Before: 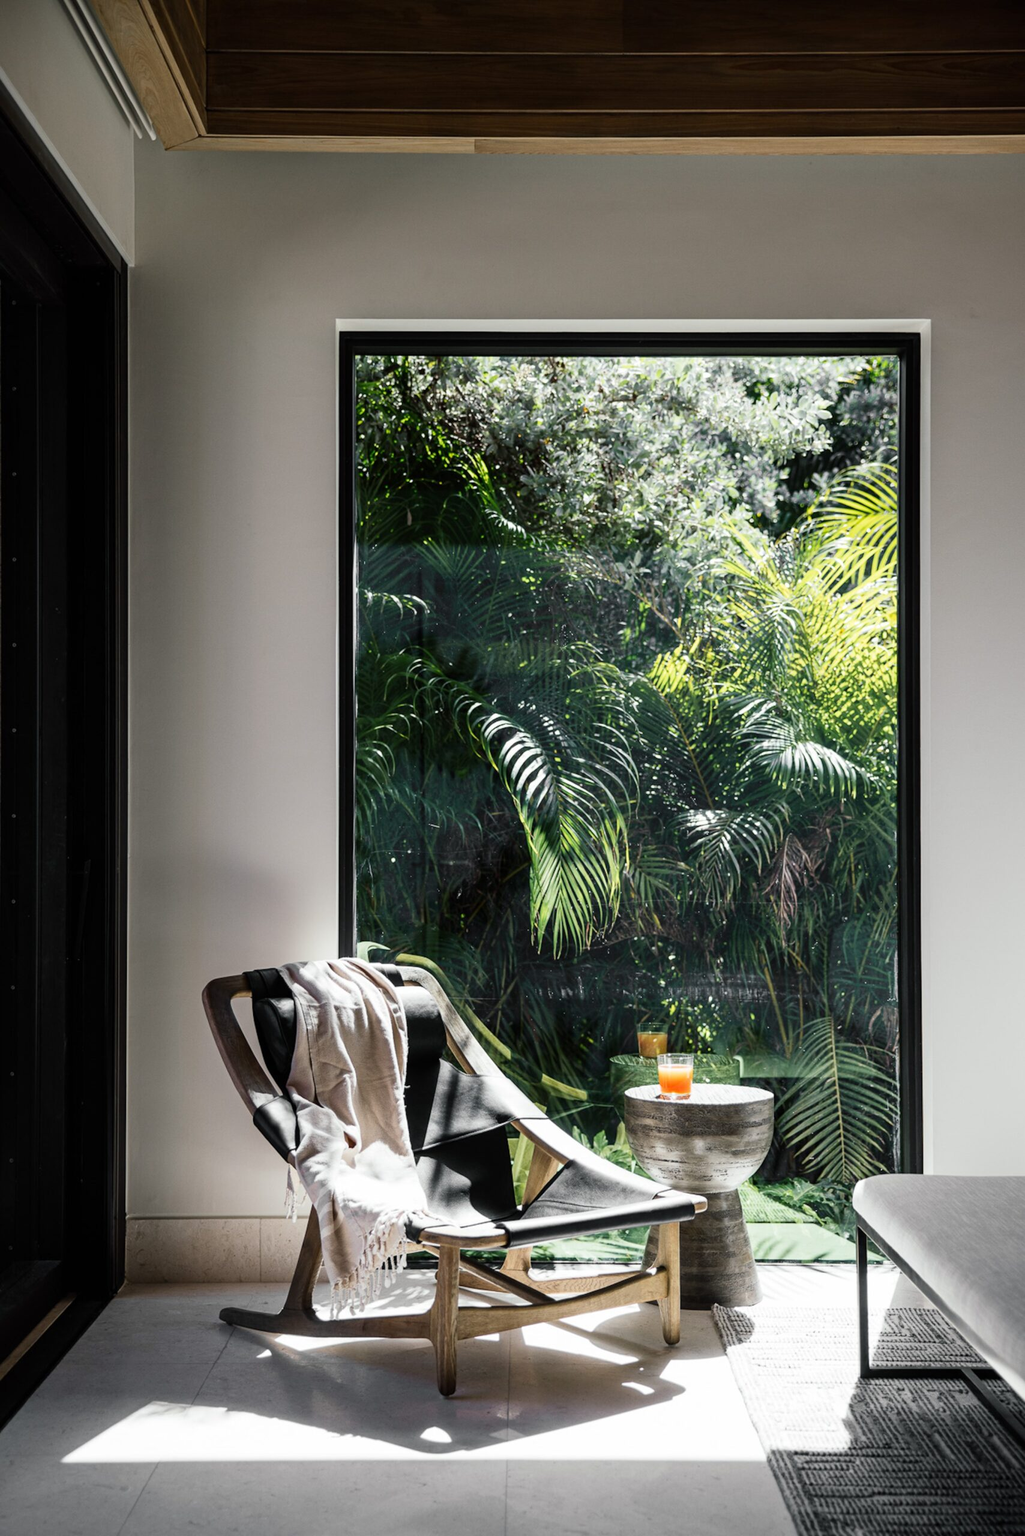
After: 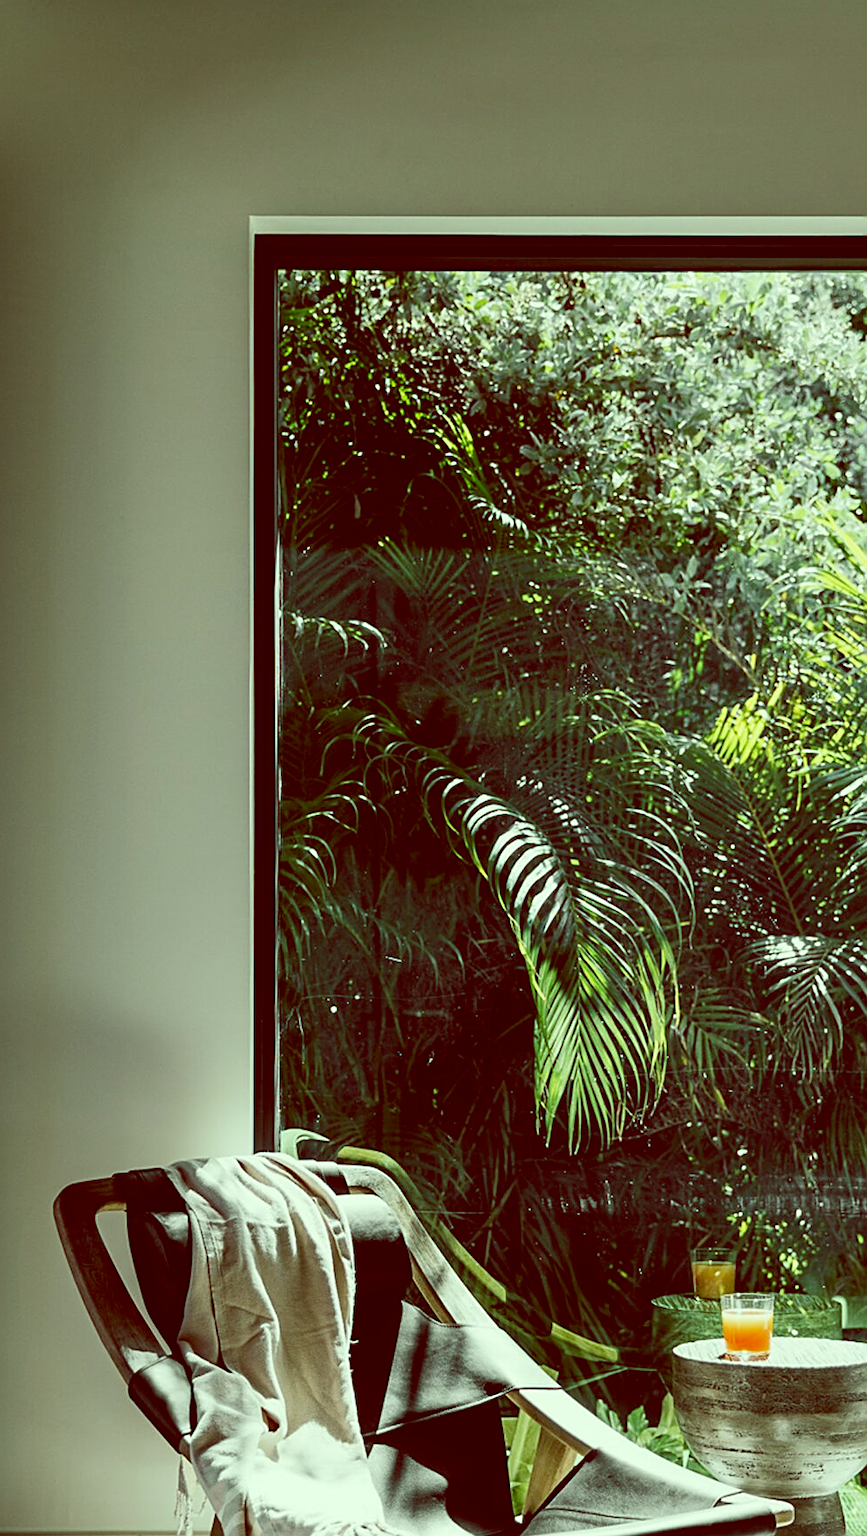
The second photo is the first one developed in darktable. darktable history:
sharpen: on, module defaults
color balance: lift [1, 1.015, 0.987, 0.985], gamma [1, 0.959, 1.042, 0.958], gain [0.927, 0.938, 1.072, 0.928], contrast 1.5%
crop: left 16.202%, top 11.208%, right 26.045%, bottom 20.557%
